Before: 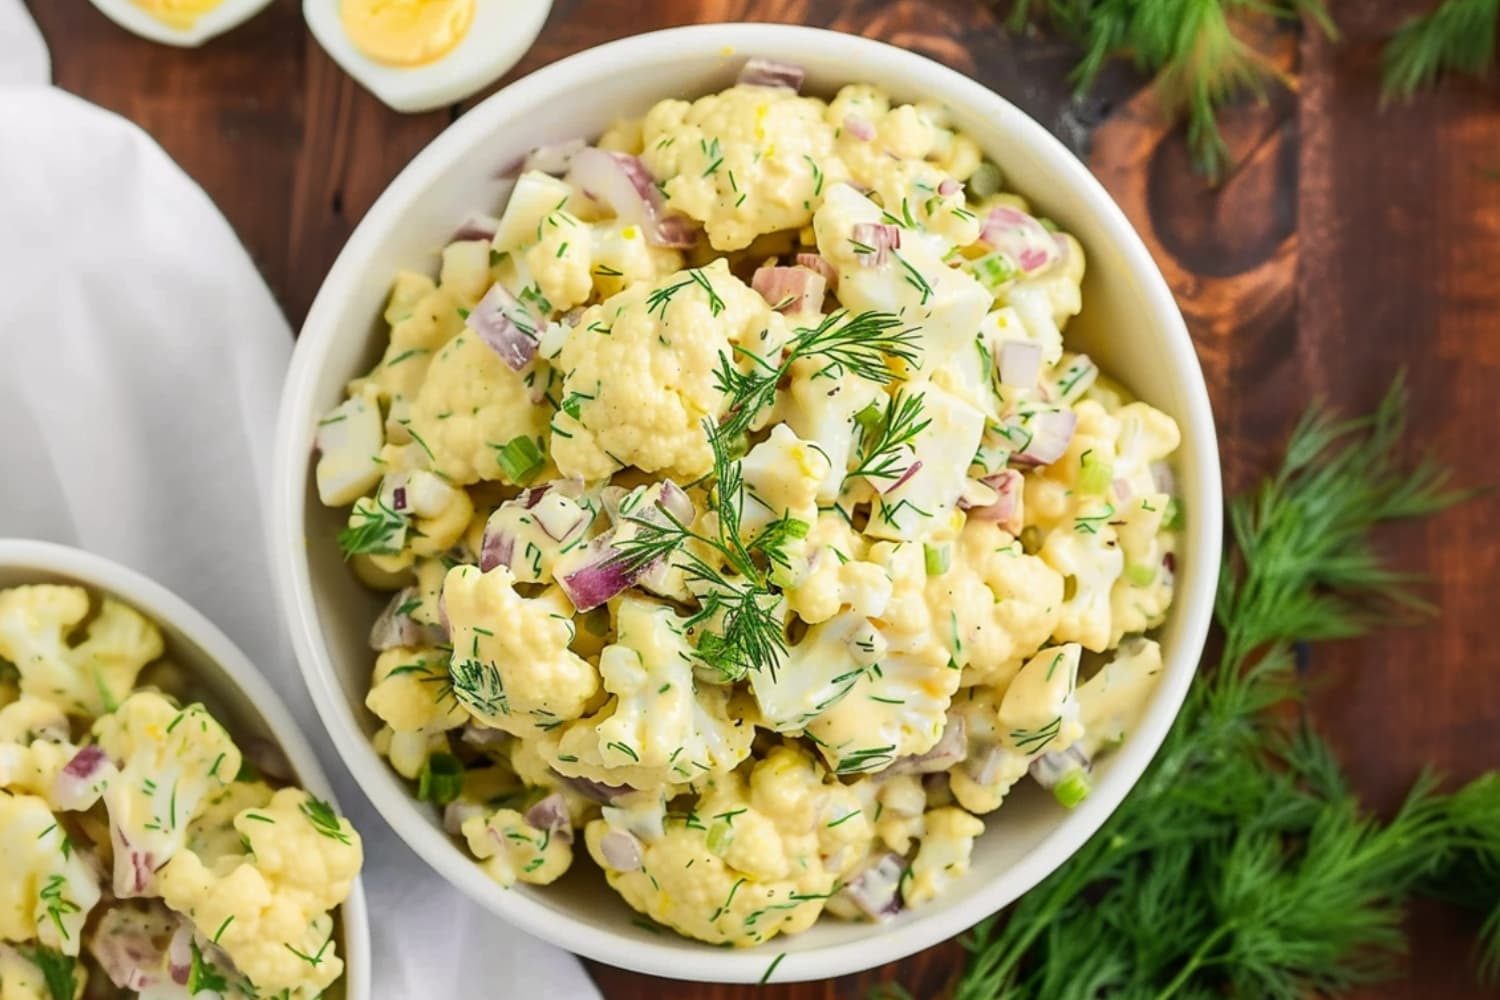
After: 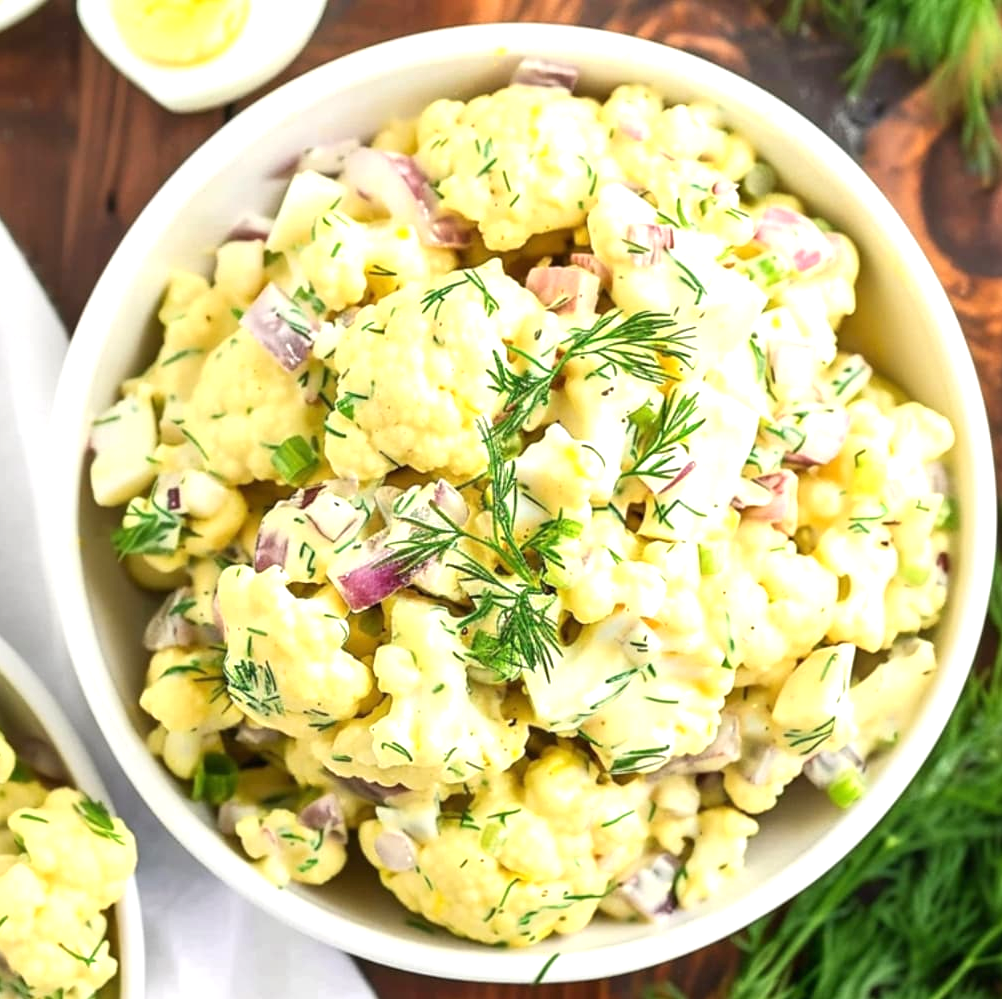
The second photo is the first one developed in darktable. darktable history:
crop and rotate: left 15.088%, right 18.11%
exposure: black level correction 0, exposure 0.699 EV, compensate exposure bias true, compensate highlight preservation false
